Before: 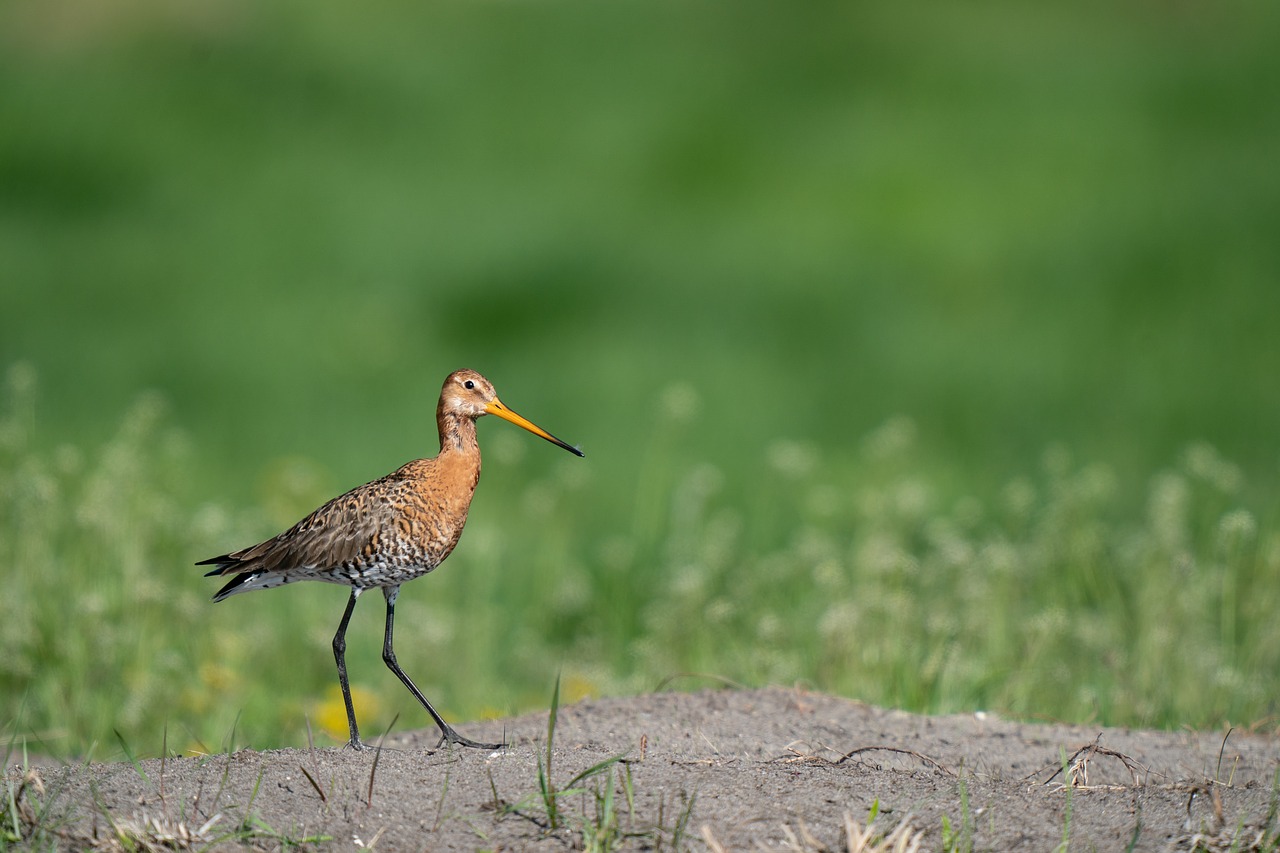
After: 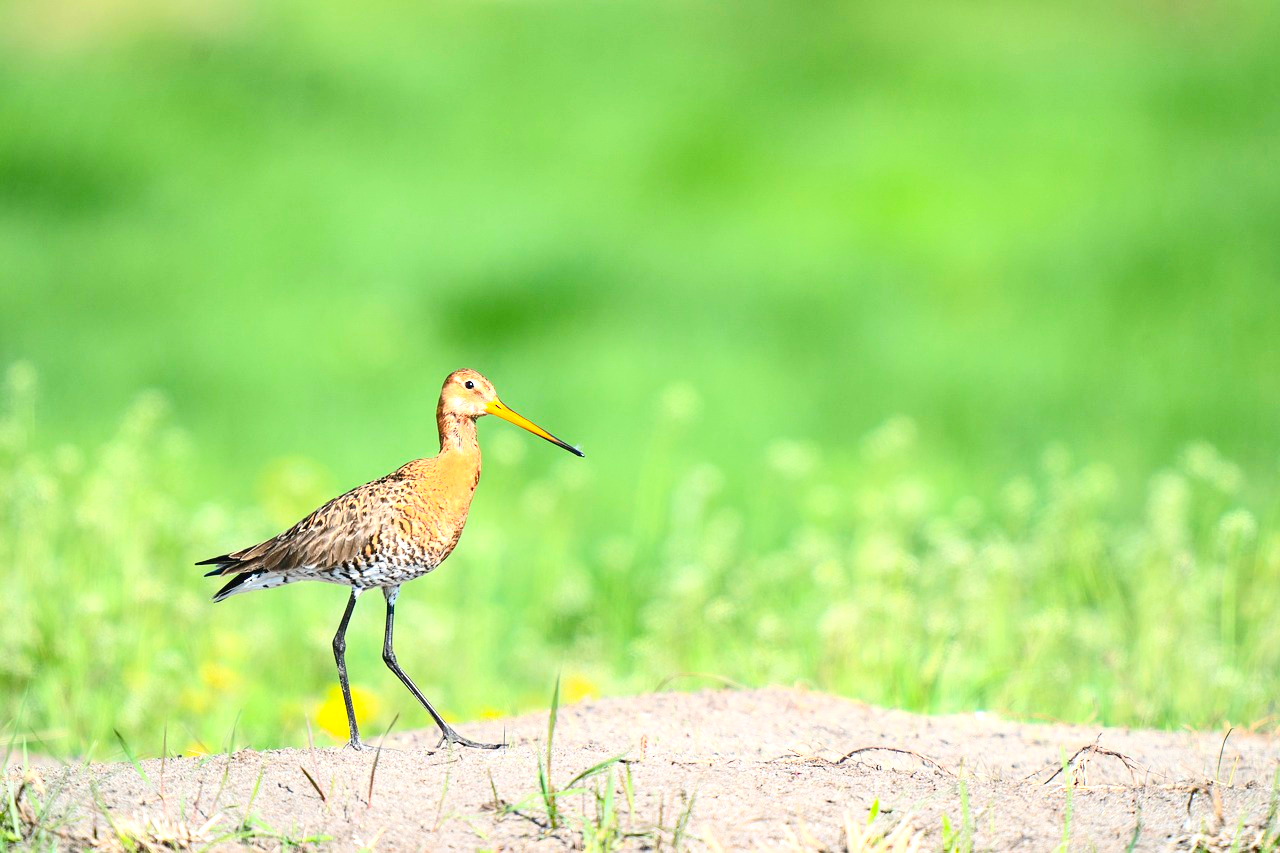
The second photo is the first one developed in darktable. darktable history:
contrast brightness saturation: contrast 0.245, brightness 0.247, saturation 0.374
exposure: black level correction 0, exposure 1.199 EV, compensate highlight preservation false
